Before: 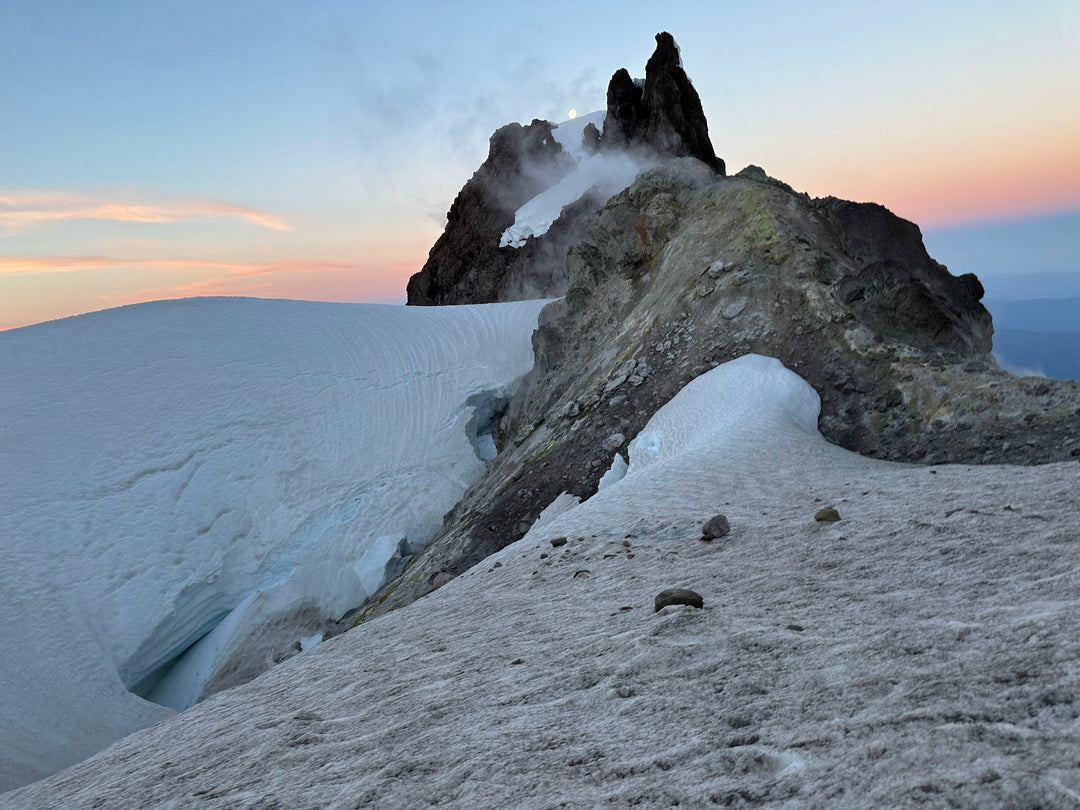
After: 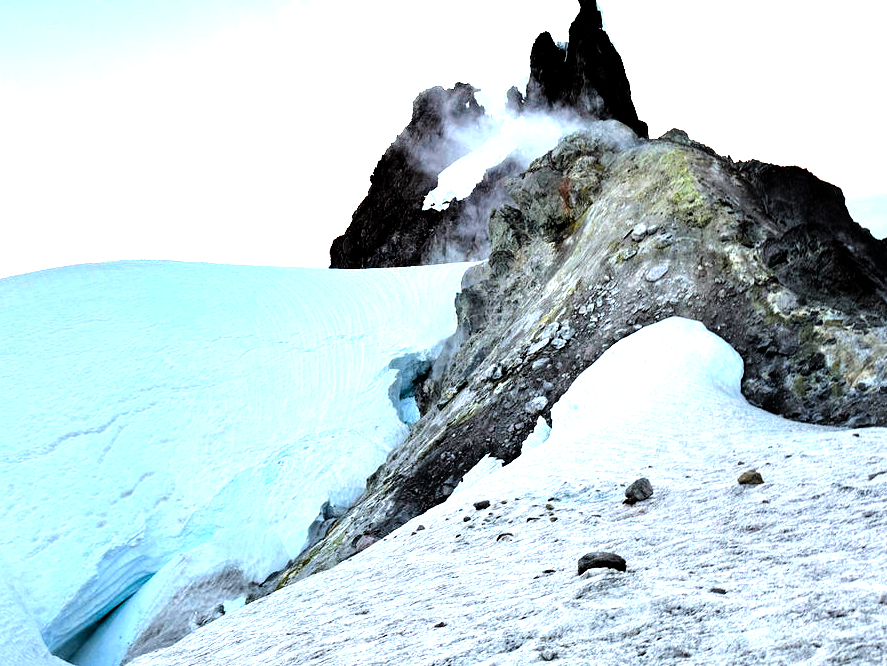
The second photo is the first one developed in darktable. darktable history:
levels: levels [0, 0.281, 0.562]
crop and rotate: left 7.196%, top 4.574%, right 10.605%, bottom 13.178%
filmic rgb: black relative exposure -7.75 EV, white relative exposure 4.4 EV, threshold 3 EV, target black luminance 0%, hardness 3.76, latitude 50.51%, contrast 1.074, highlights saturation mix 10%, shadows ↔ highlights balance -0.22%, color science v4 (2020), enable highlight reconstruction true
